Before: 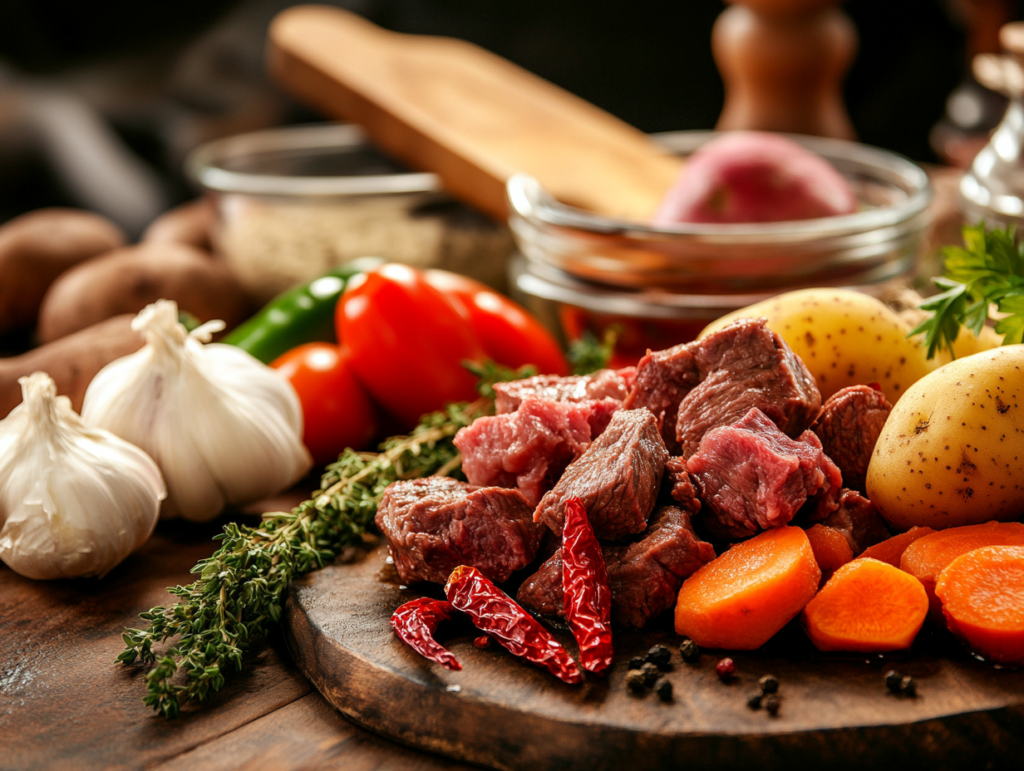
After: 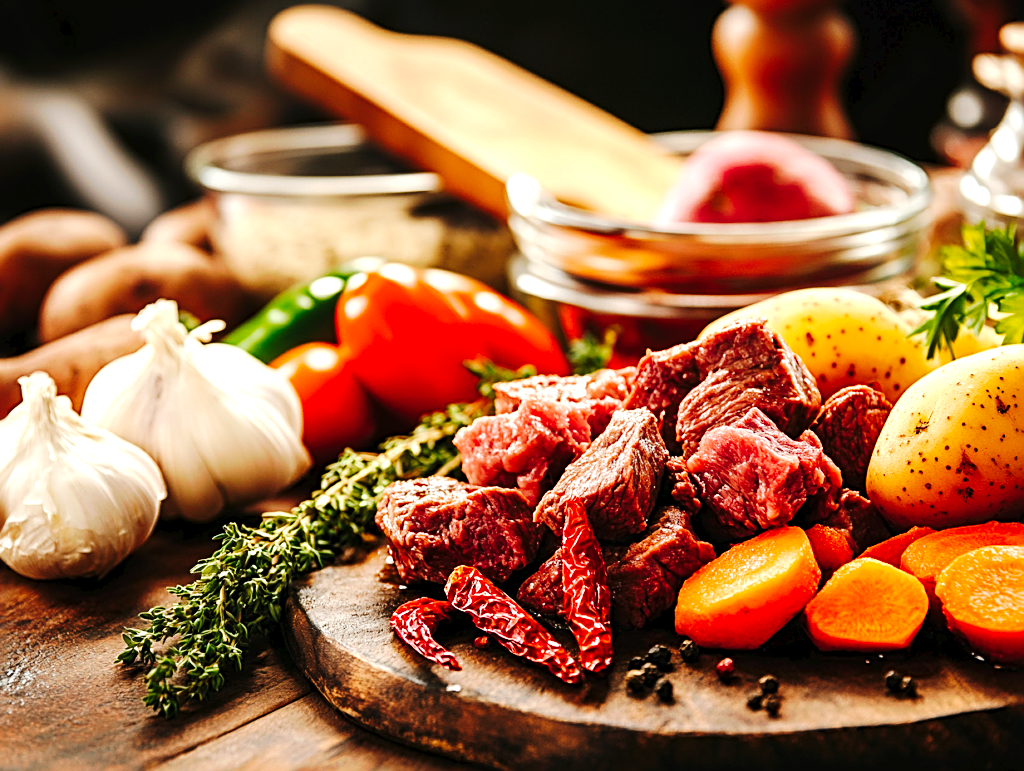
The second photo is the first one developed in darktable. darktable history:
sharpen: radius 2.584, amount 0.688
exposure: exposure 0.6 EV, compensate highlight preservation false
tone curve: curves: ch0 [(0, 0) (0.003, 0.018) (0.011, 0.021) (0.025, 0.028) (0.044, 0.039) (0.069, 0.05) (0.1, 0.06) (0.136, 0.081) (0.177, 0.117) (0.224, 0.161) (0.277, 0.226) (0.335, 0.315) (0.399, 0.421) (0.468, 0.53) (0.543, 0.627) (0.623, 0.726) (0.709, 0.789) (0.801, 0.859) (0.898, 0.924) (1, 1)], preserve colors none
